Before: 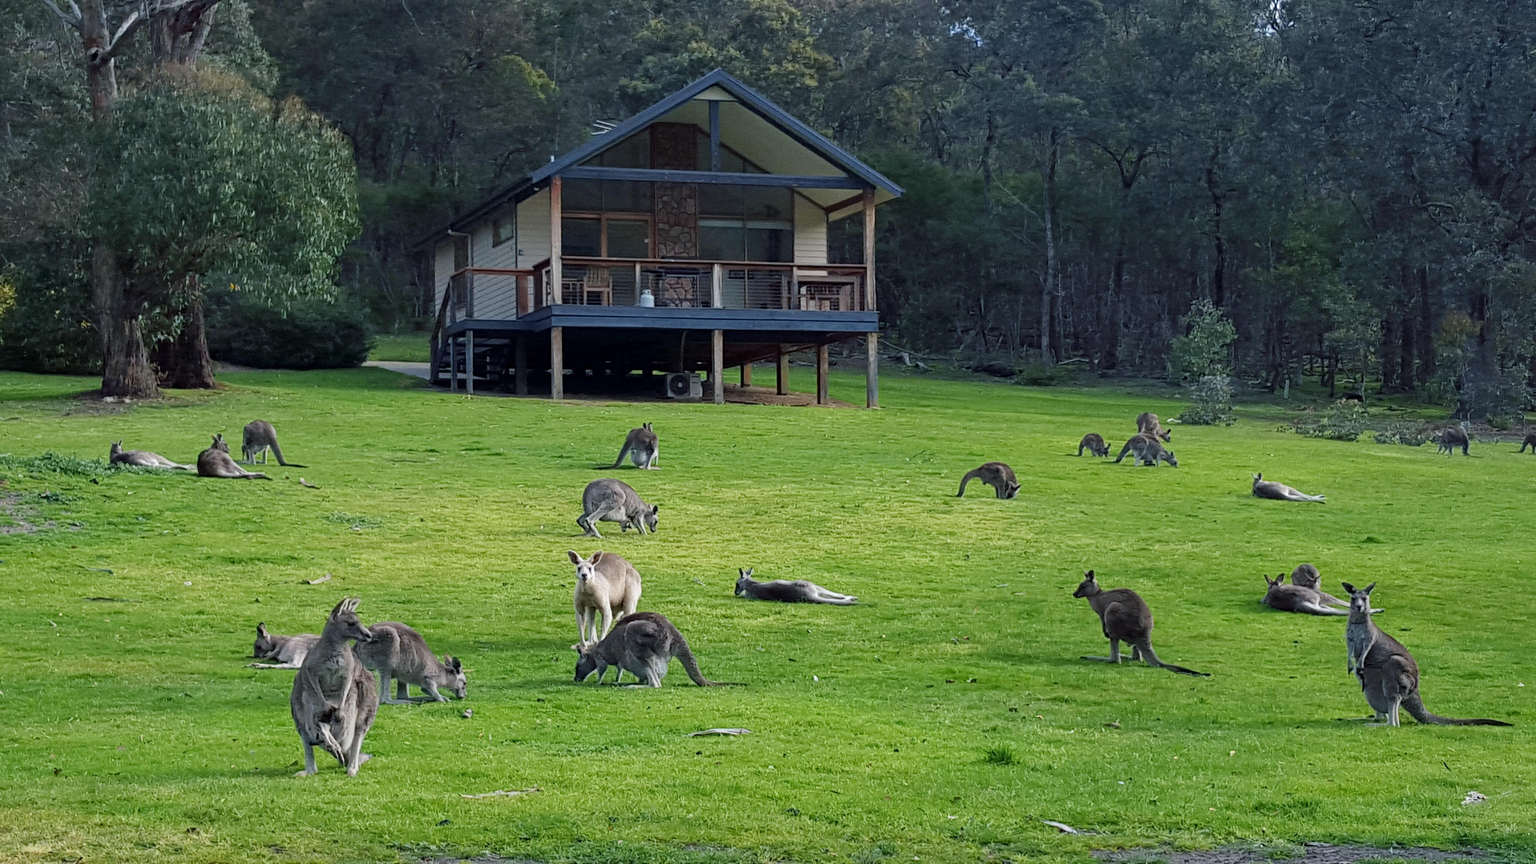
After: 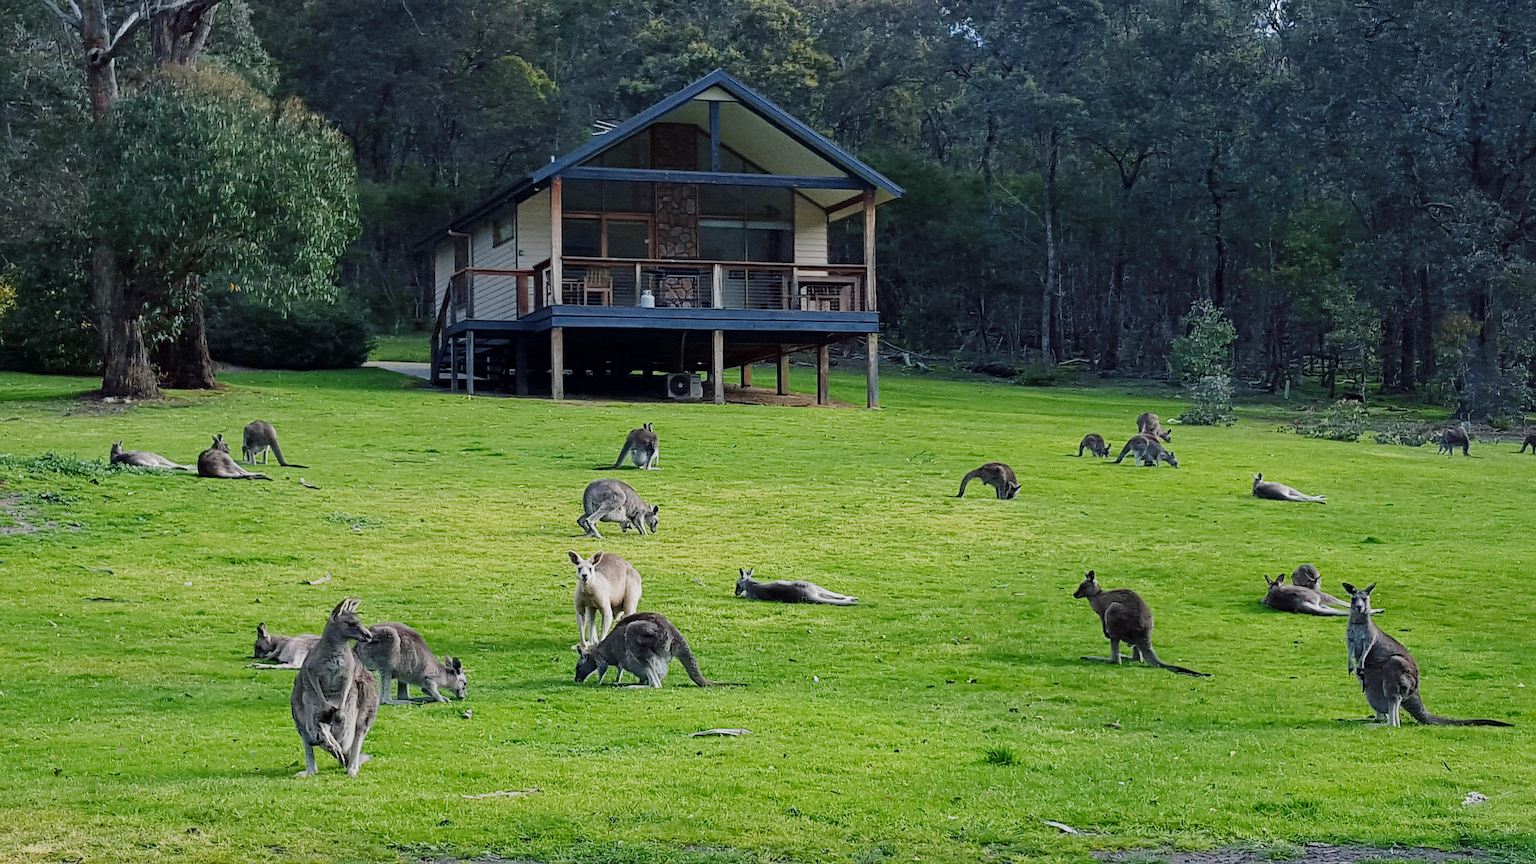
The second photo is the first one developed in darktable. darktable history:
sharpen: radius 1.425, amount 1.262, threshold 0.766
tone curve: curves: ch0 [(0, 0) (0.091, 0.066) (0.184, 0.16) (0.491, 0.519) (0.748, 0.765) (1, 0.919)]; ch1 [(0, 0) (0.179, 0.173) (0.322, 0.32) (0.424, 0.424) (0.502, 0.504) (0.56, 0.575) (0.631, 0.675) (0.777, 0.806) (1, 1)]; ch2 [(0, 0) (0.434, 0.447) (0.485, 0.495) (0.524, 0.563) (0.676, 0.691) (1, 1)], preserve colors none
